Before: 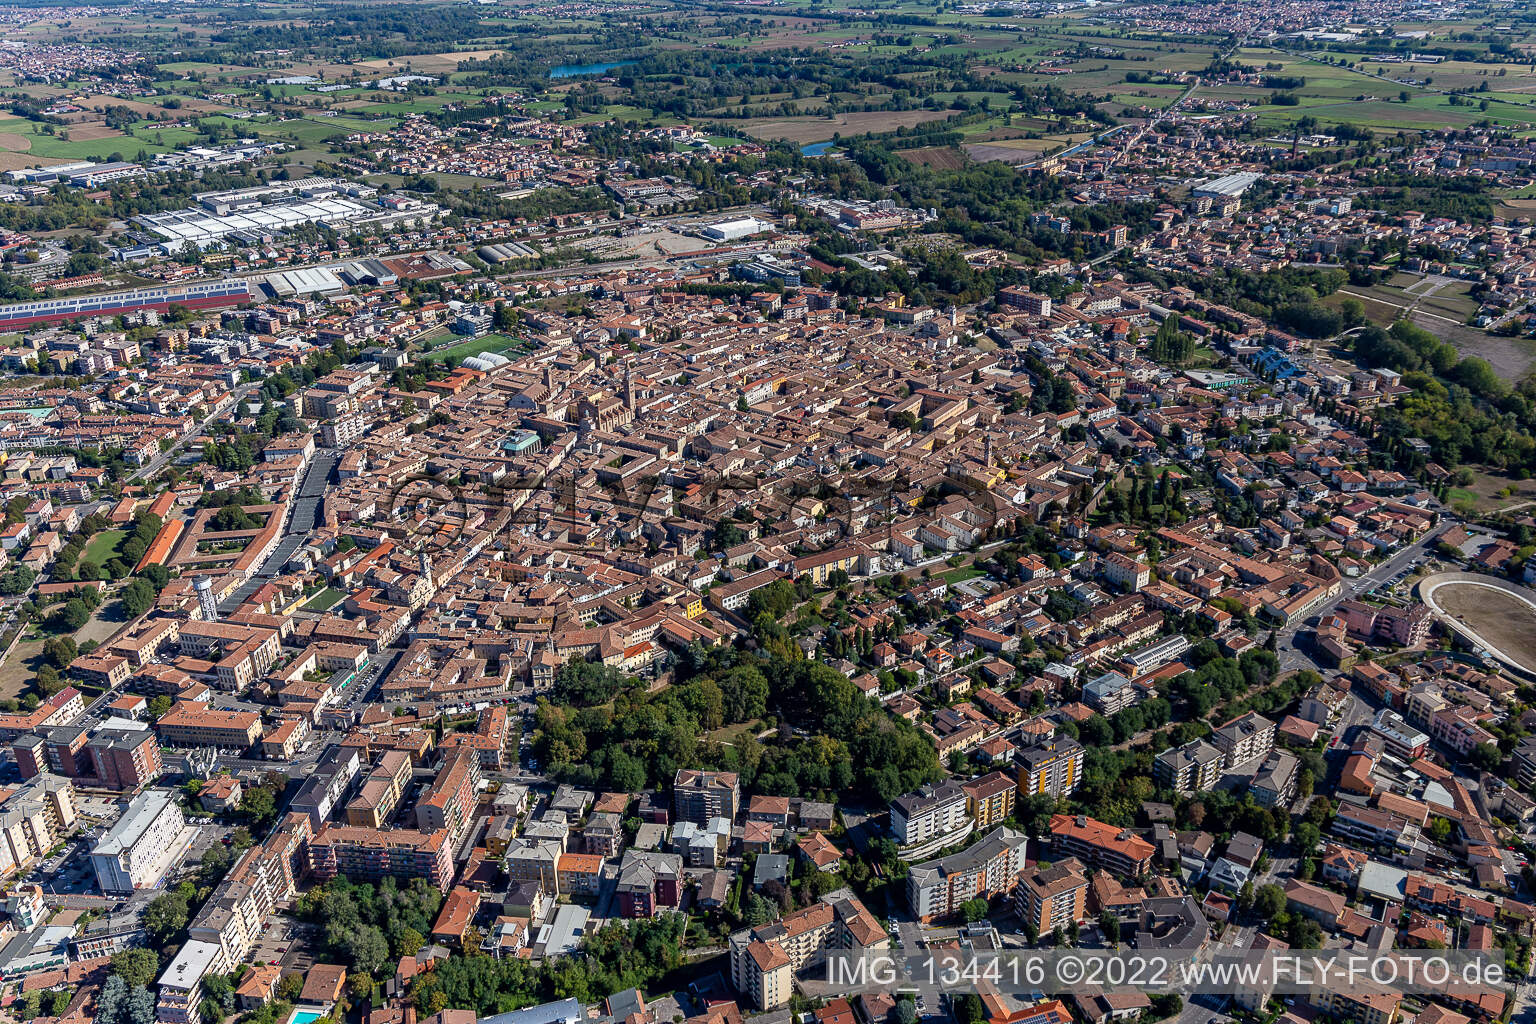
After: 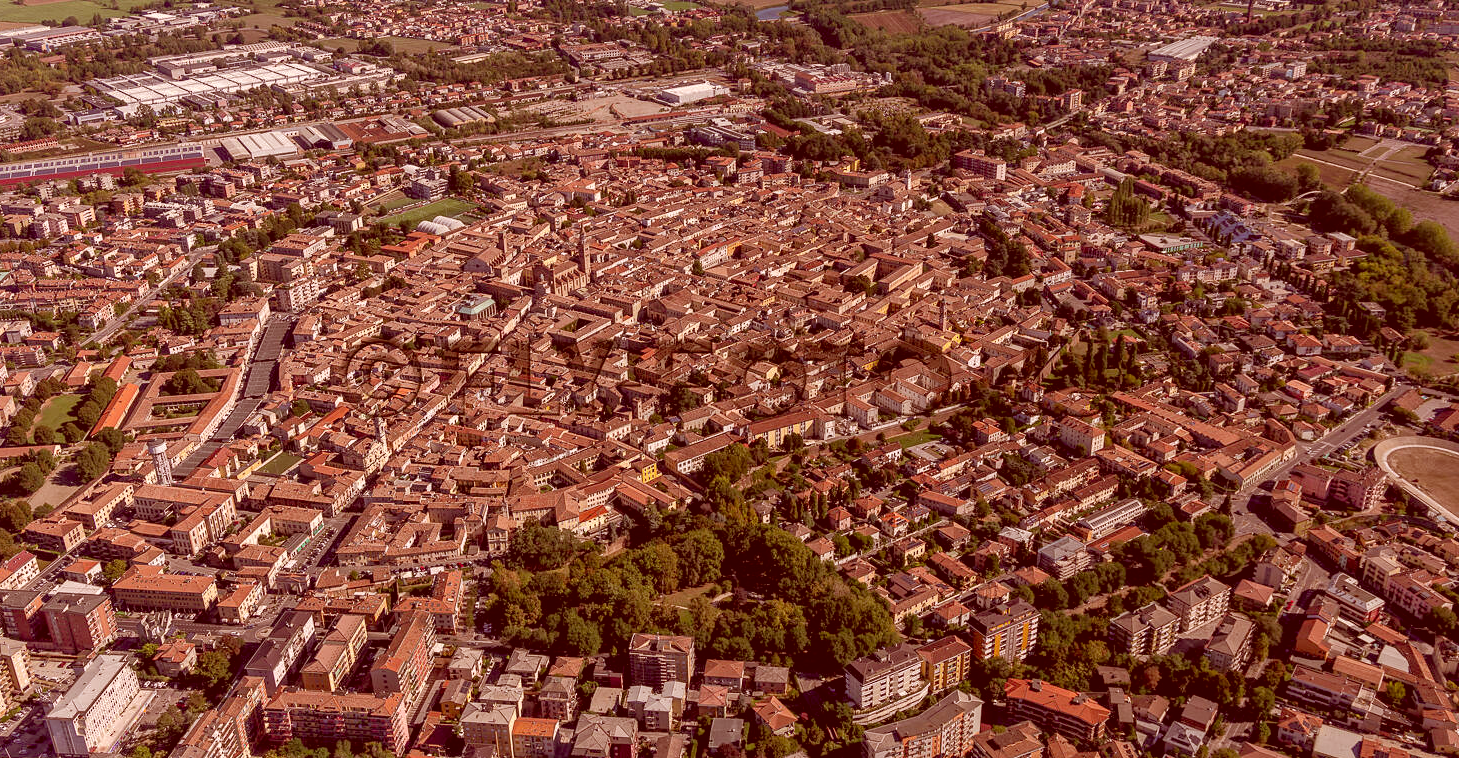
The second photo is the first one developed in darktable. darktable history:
shadows and highlights: on, module defaults
color correction: highlights a* 9.03, highlights b* 8.71, shadows a* 40, shadows b* 40, saturation 0.8
crop and rotate: left 2.991%, top 13.302%, right 1.981%, bottom 12.636%
